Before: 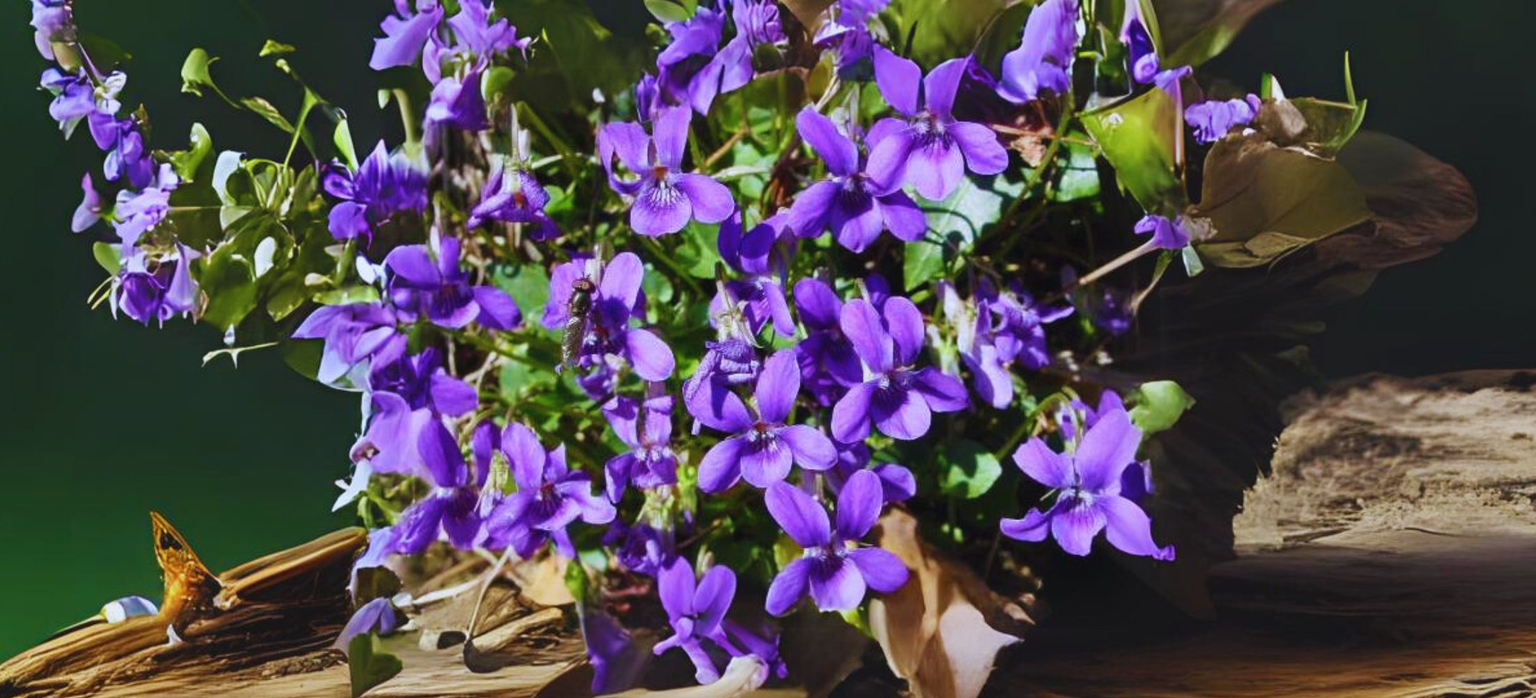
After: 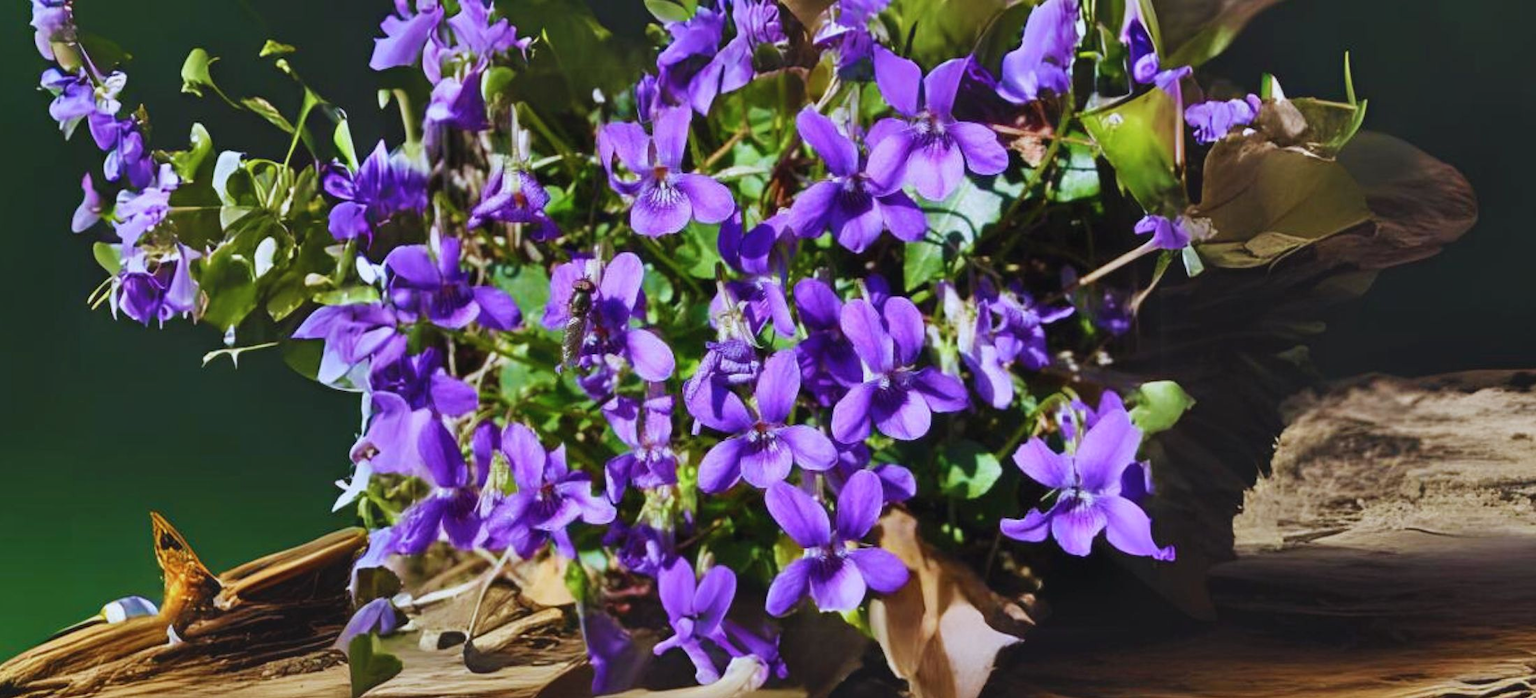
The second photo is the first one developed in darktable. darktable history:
shadows and highlights: shadows 29.75, highlights -30.28, low approximation 0.01, soften with gaussian
levels: black 0.016%
